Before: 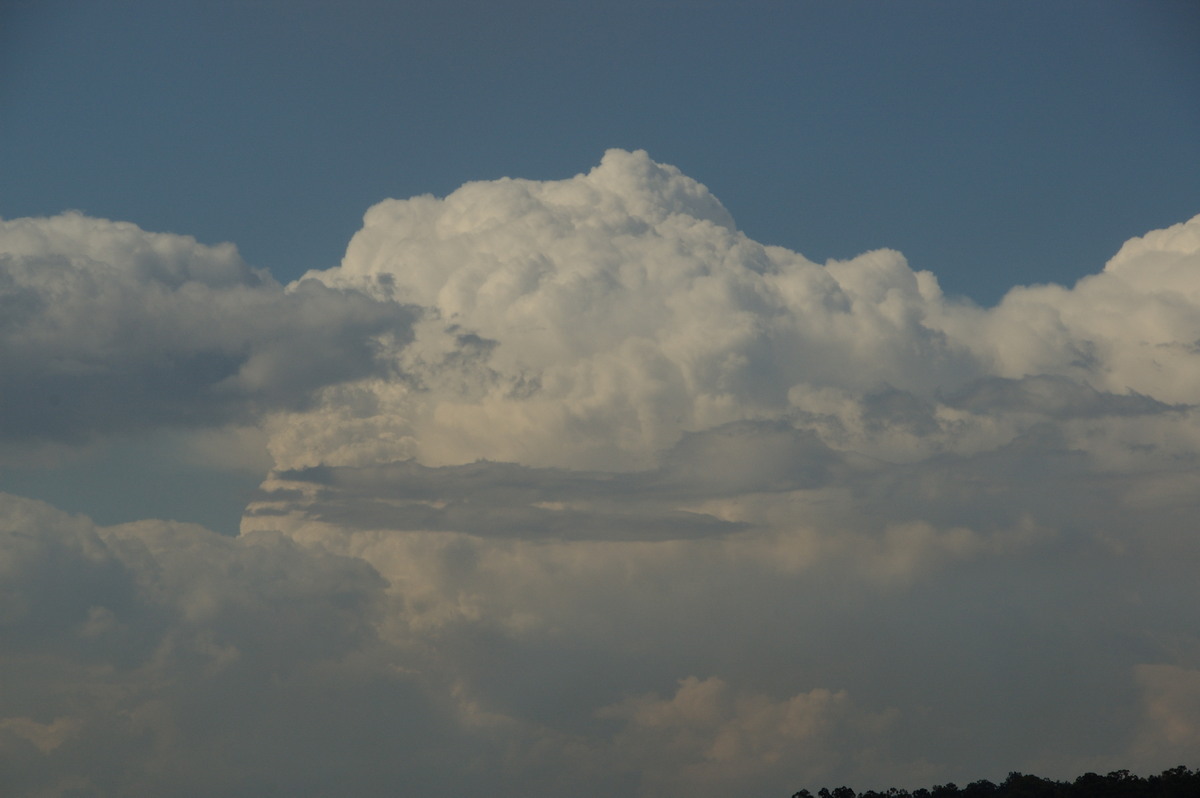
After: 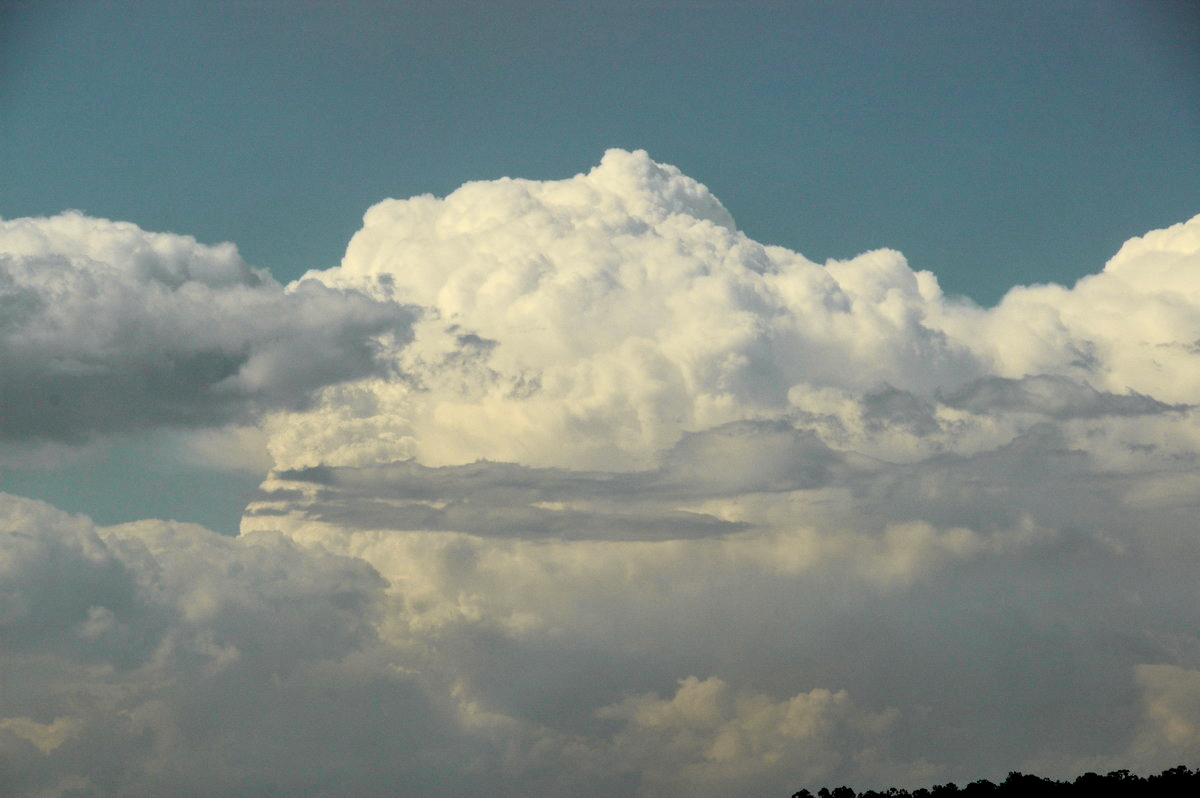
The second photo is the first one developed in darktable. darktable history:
tone curve: curves: ch0 [(0, 0) (0.131, 0.094) (0.326, 0.386) (0.481, 0.623) (0.593, 0.764) (0.812, 0.933) (1, 0.974)]; ch1 [(0, 0) (0.366, 0.367) (0.475, 0.453) (0.494, 0.493) (0.504, 0.497) (0.553, 0.584) (1, 1)]; ch2 [(0, 0) (0.333, 0.346) (0.375, 0.375) (0.424, 0.43) (0.476, 0.492) (0.502, 0.503) (0.533, 0.556) (0.566, 0.599) (0.614, 0.653) (1, 1)], color space Lab, independent channels, preserve colors none
local contrast: detail 140%
